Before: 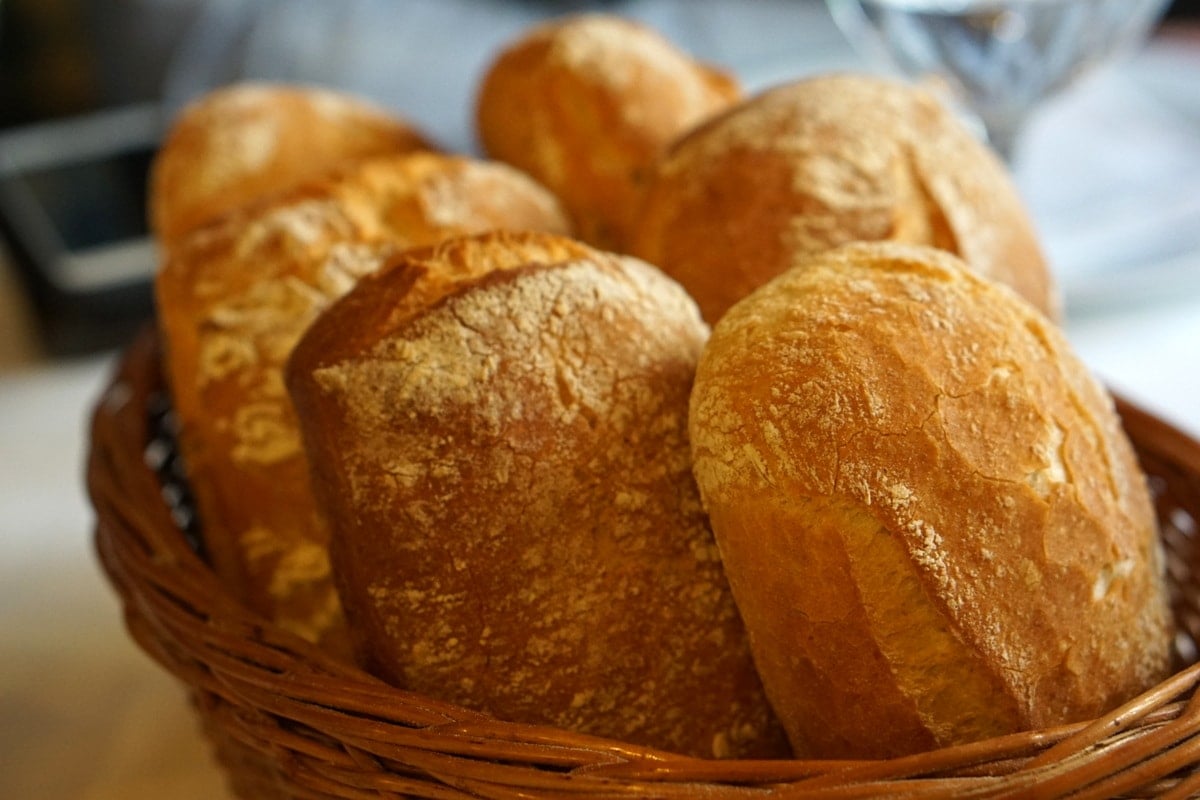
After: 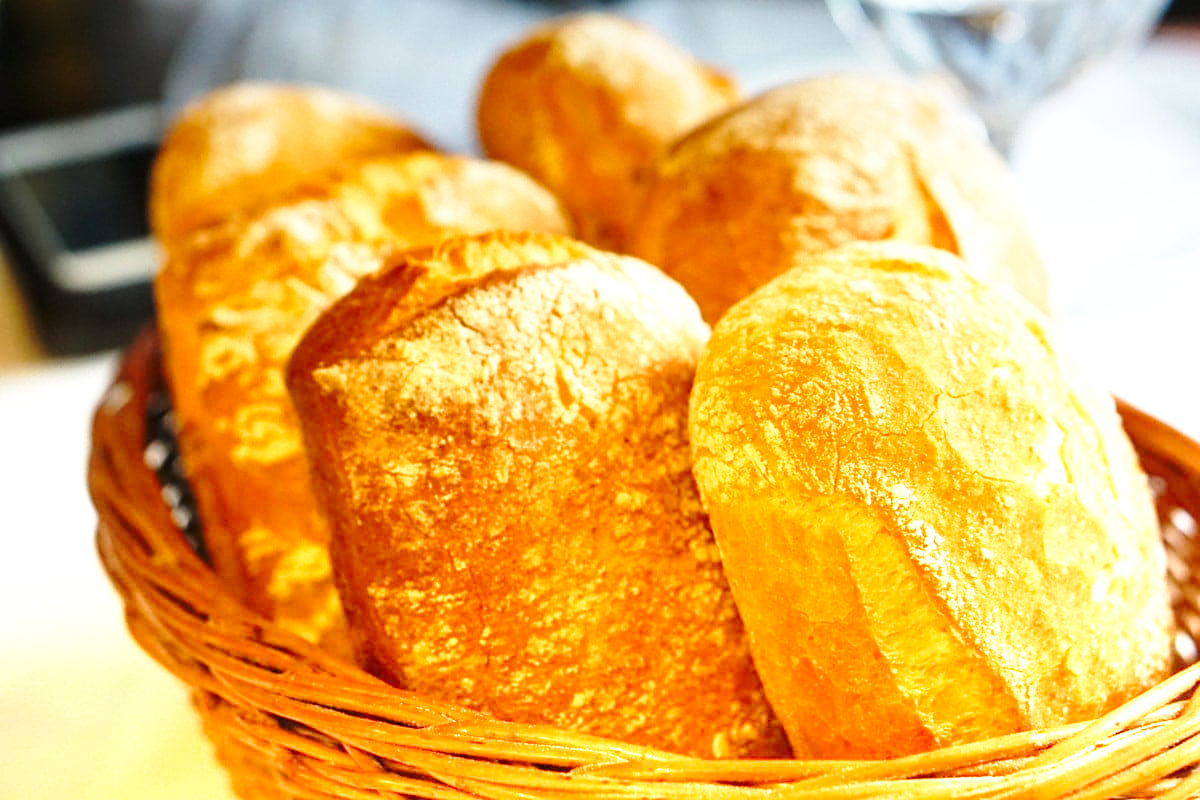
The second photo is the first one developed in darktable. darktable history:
graduated density: density -3.9 EV
base curve: curves: ch0 [(0, 0) (0.036, 0.037) (0.121, 0.228) (0.46, 0.76) (0.859, 0.983) (1, 1)], preserve colors none
